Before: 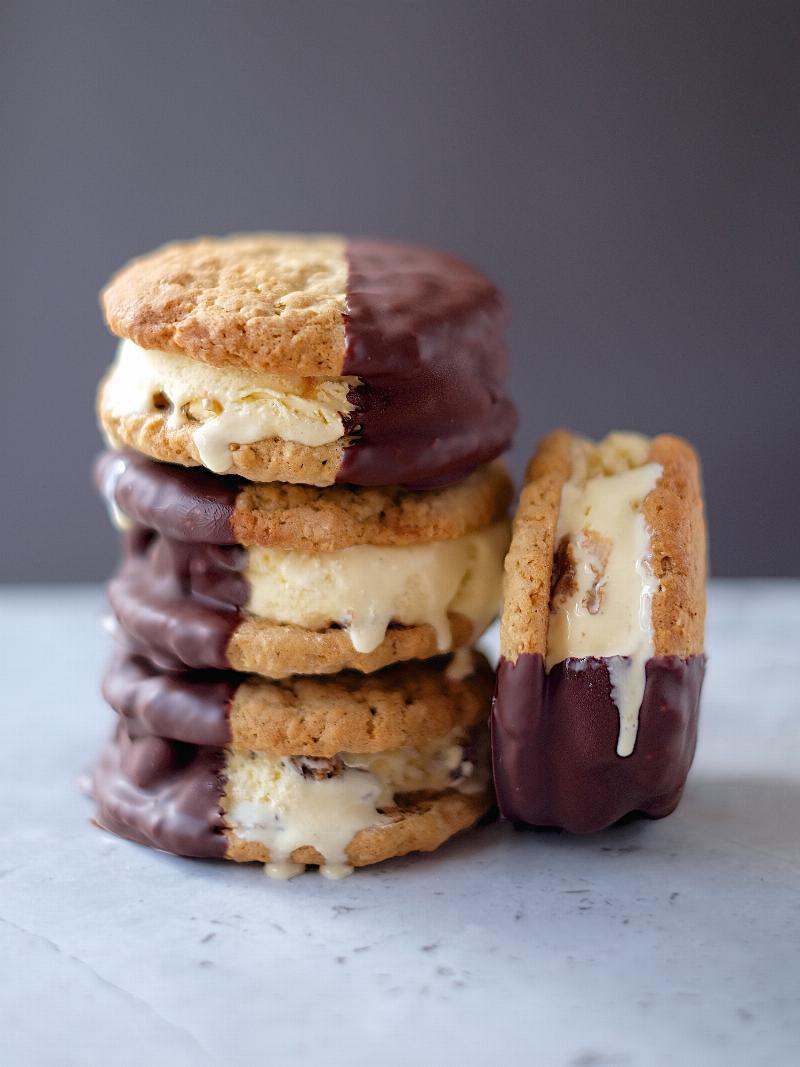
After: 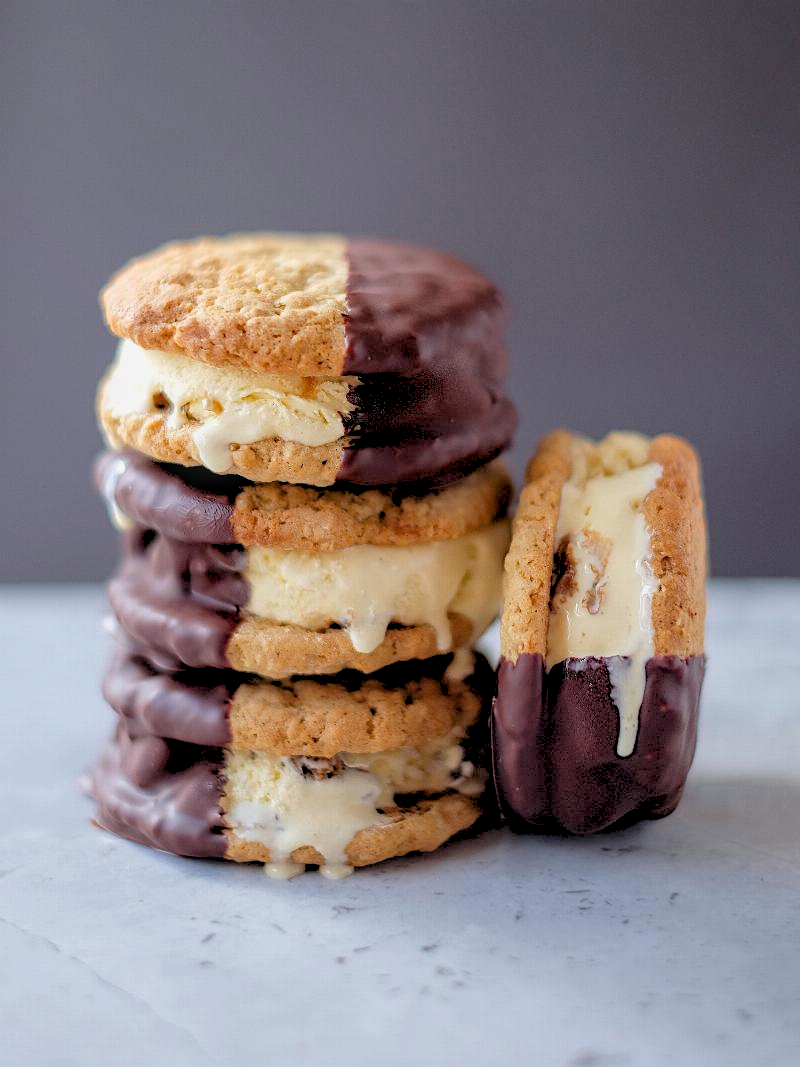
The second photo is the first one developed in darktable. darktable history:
local contrast: on, module defaults
rgb levels: preserve colors sum RGB, levels [[0.038, 0.433, 0.934], [0, 0.5, 1], [0, 0.5, 1]]
